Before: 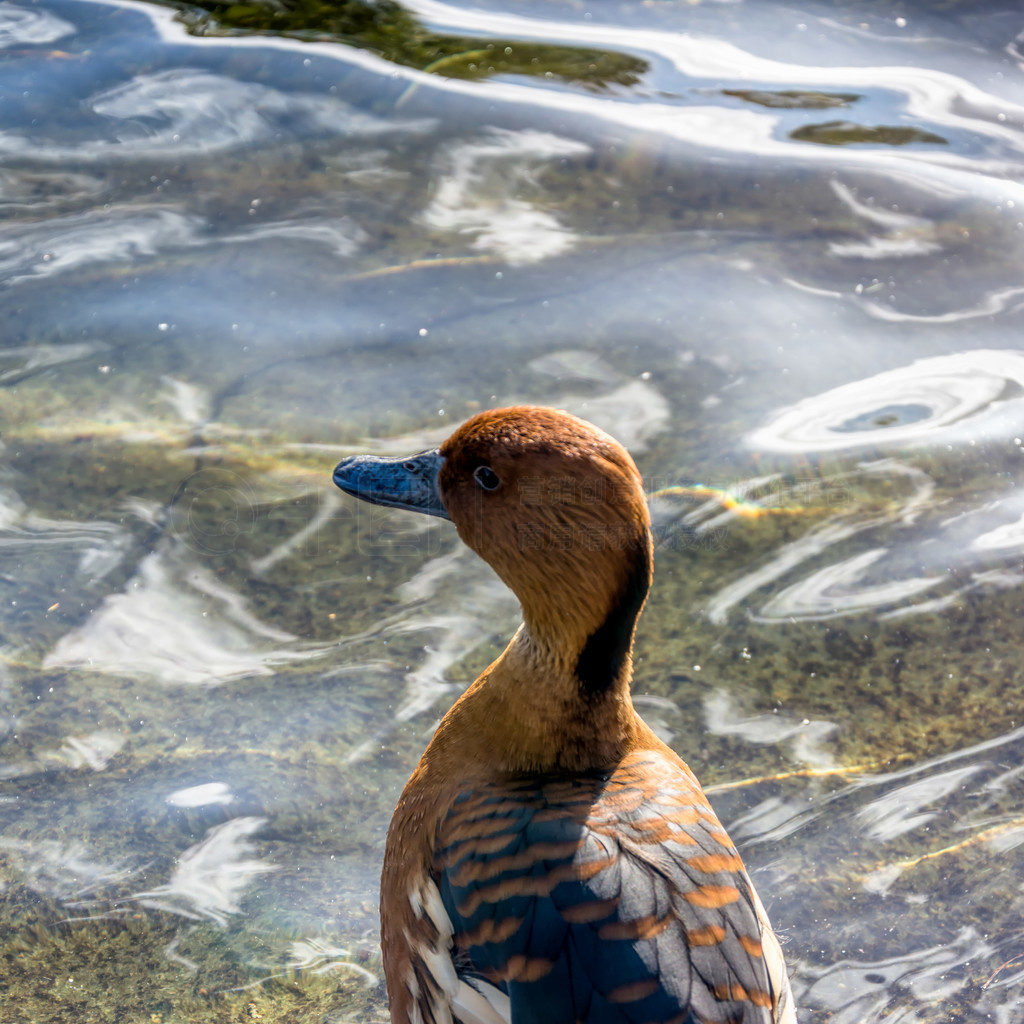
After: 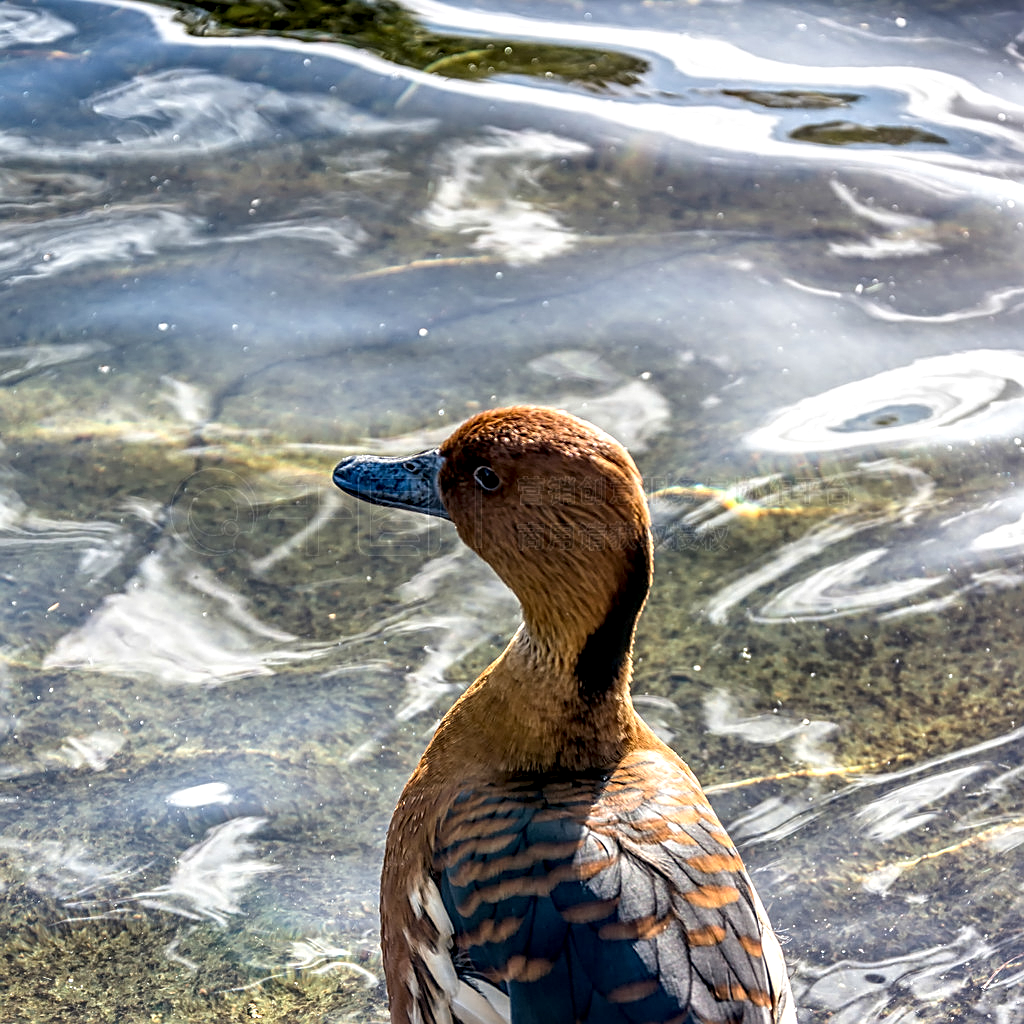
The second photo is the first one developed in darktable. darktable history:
exposure: exposure 0.125 EV, compensate exposure bias true, compensate highlight preservation false
sharpen: on, module defaults
contrast equalizer: octaves 7, y [[0.51, 0.537, 0.559, 0.574, 0.599, 0.618], [0.5 ×6], [0.5 ×6], [0 ×6], [0 ×6]]
